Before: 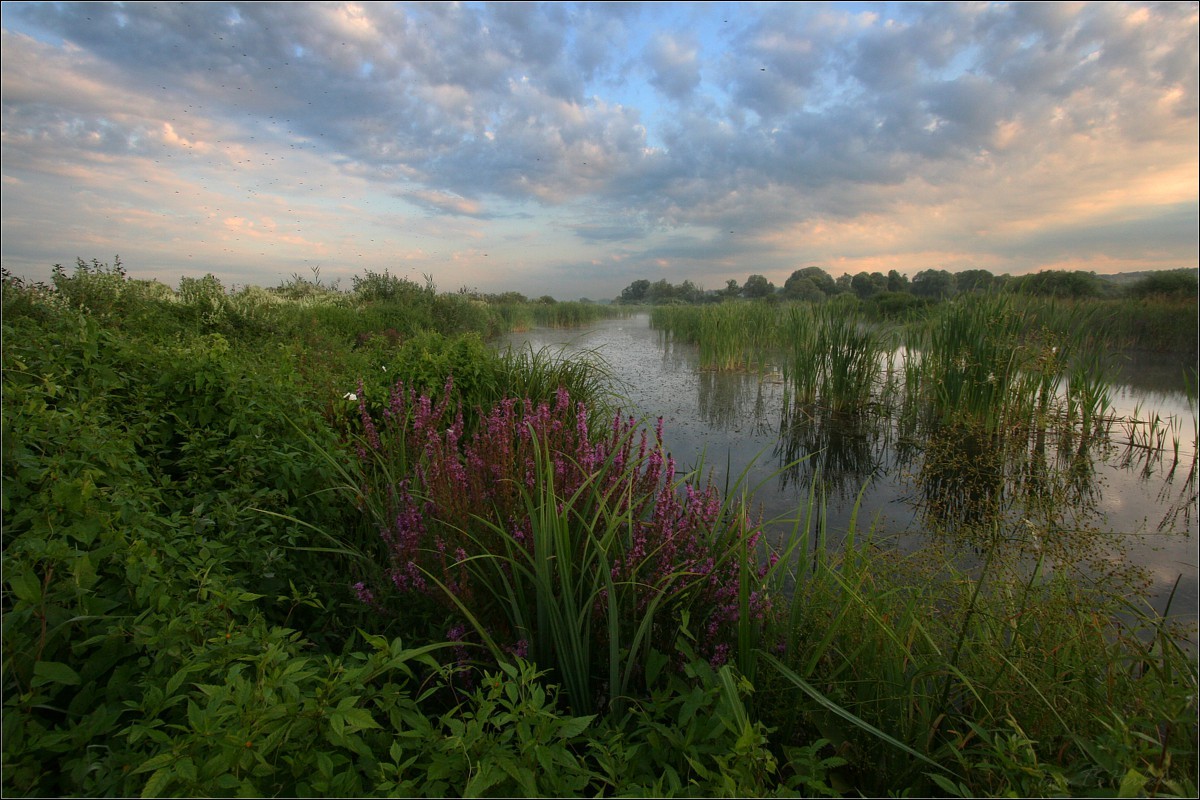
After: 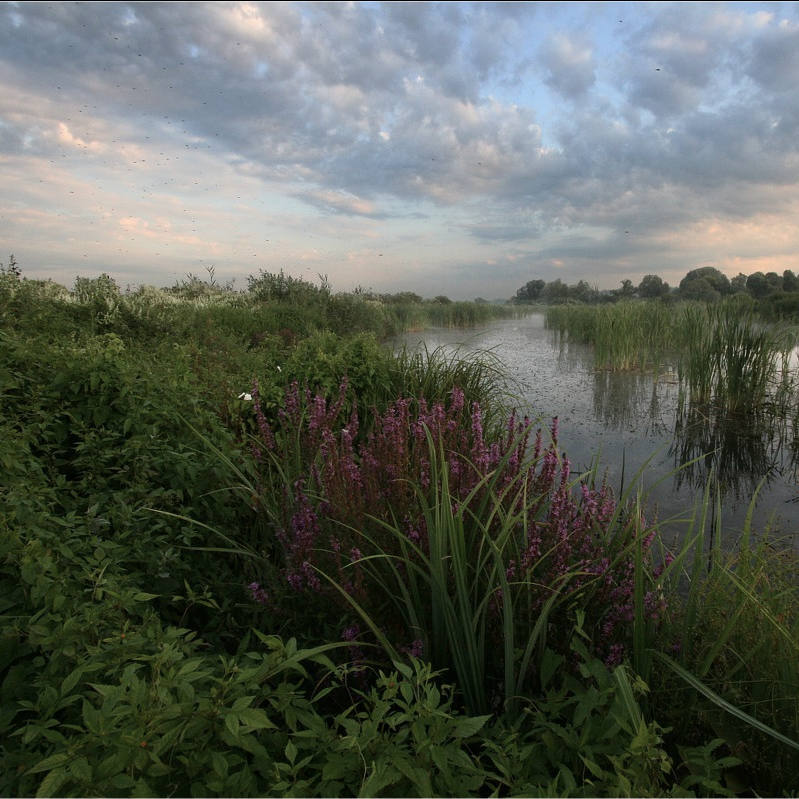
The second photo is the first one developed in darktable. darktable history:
crop and rotate: left 8.786%, right 24.548%
contrast brightness saturation: contrast 0.1, saturation -0.3
